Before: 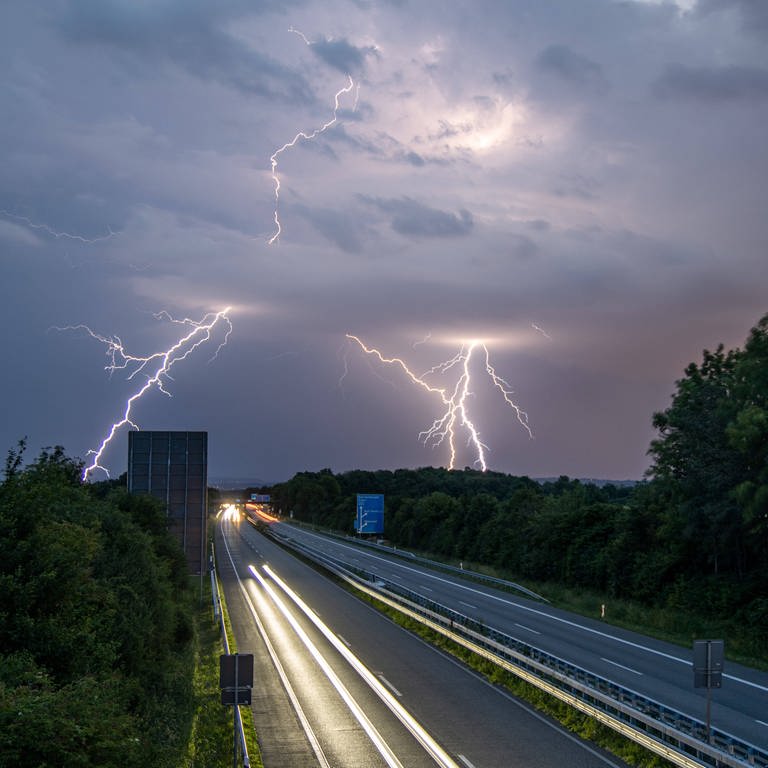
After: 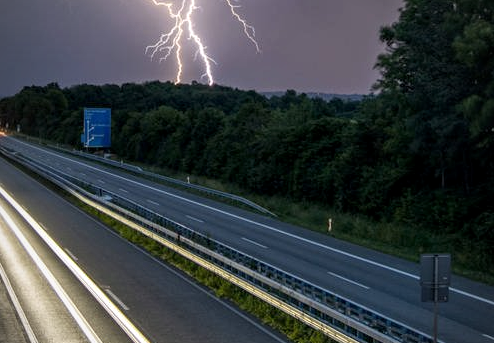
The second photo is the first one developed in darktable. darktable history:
vignetting: fall-off radius 61.01%
local contrast: highlights 102%, shadows 101%, detail 119%, midtone range 0.2
crop and rotate: left 35.631%, top 50.32%, bottom 4.935%
